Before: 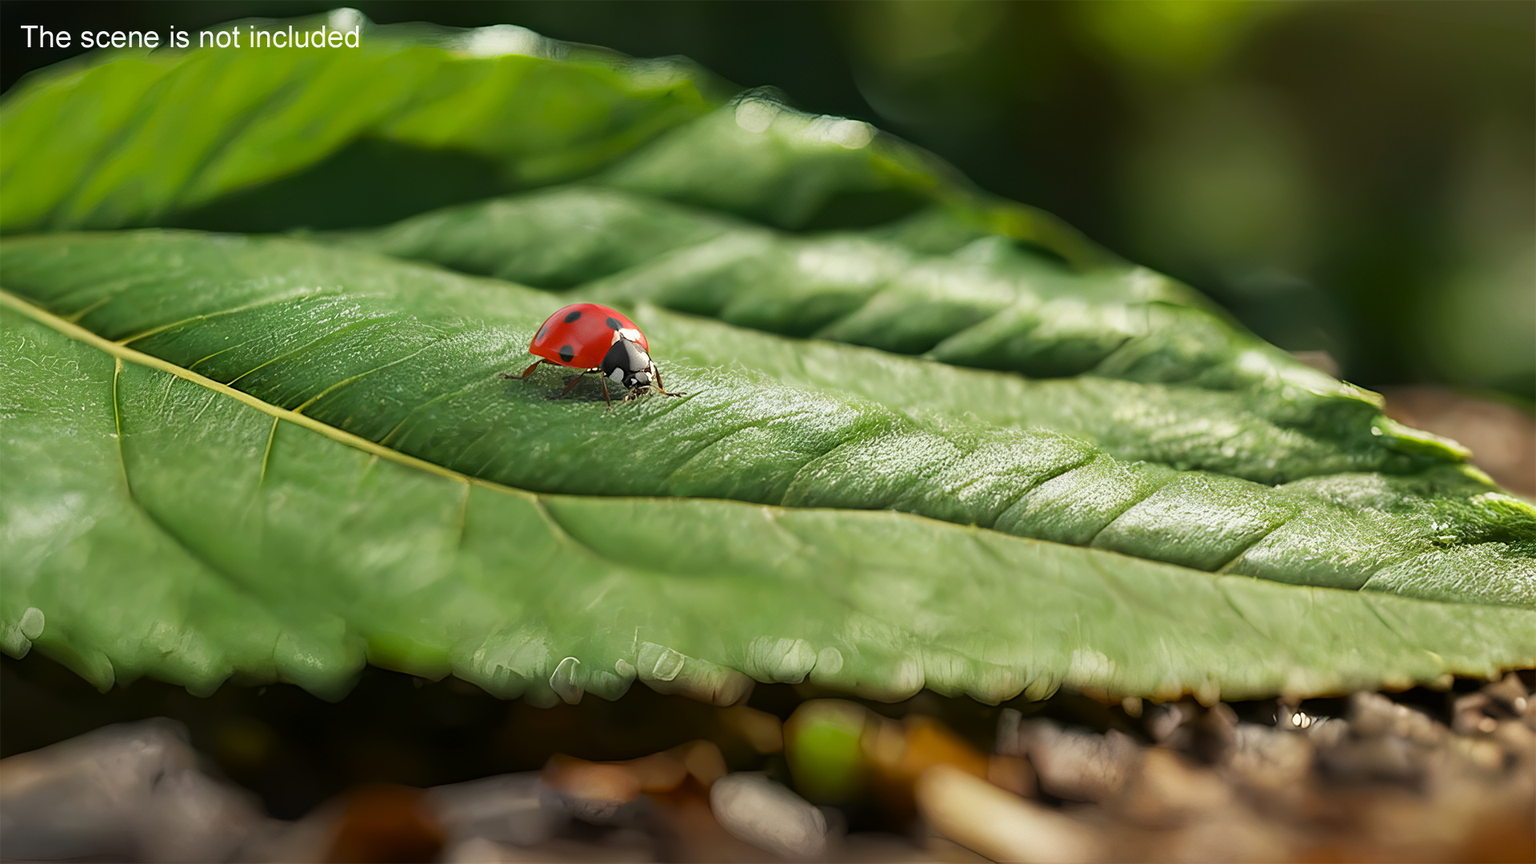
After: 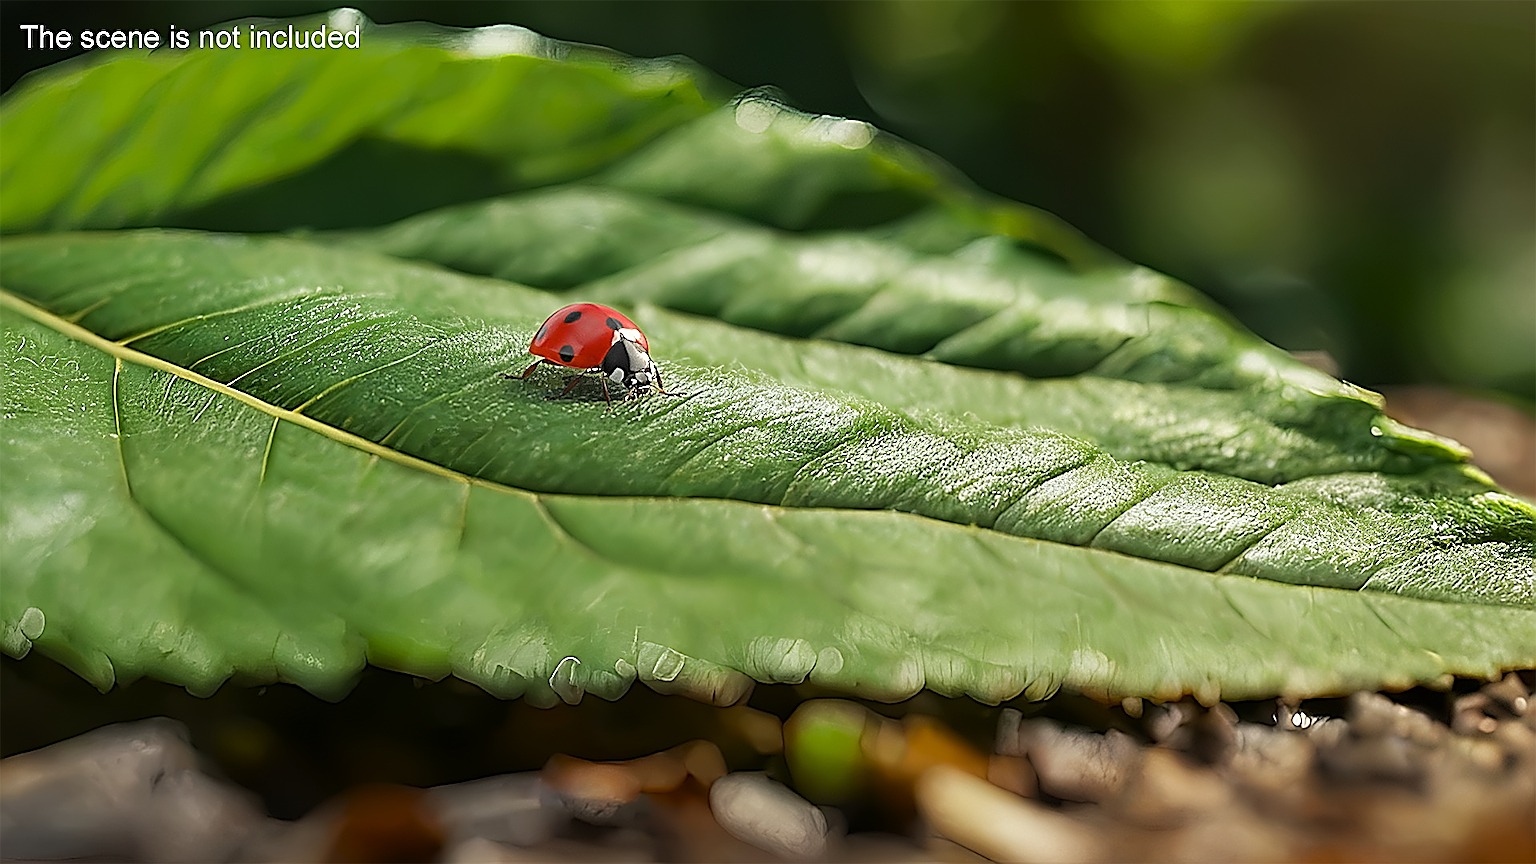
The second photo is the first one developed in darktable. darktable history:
sharpen: amount 1.986
